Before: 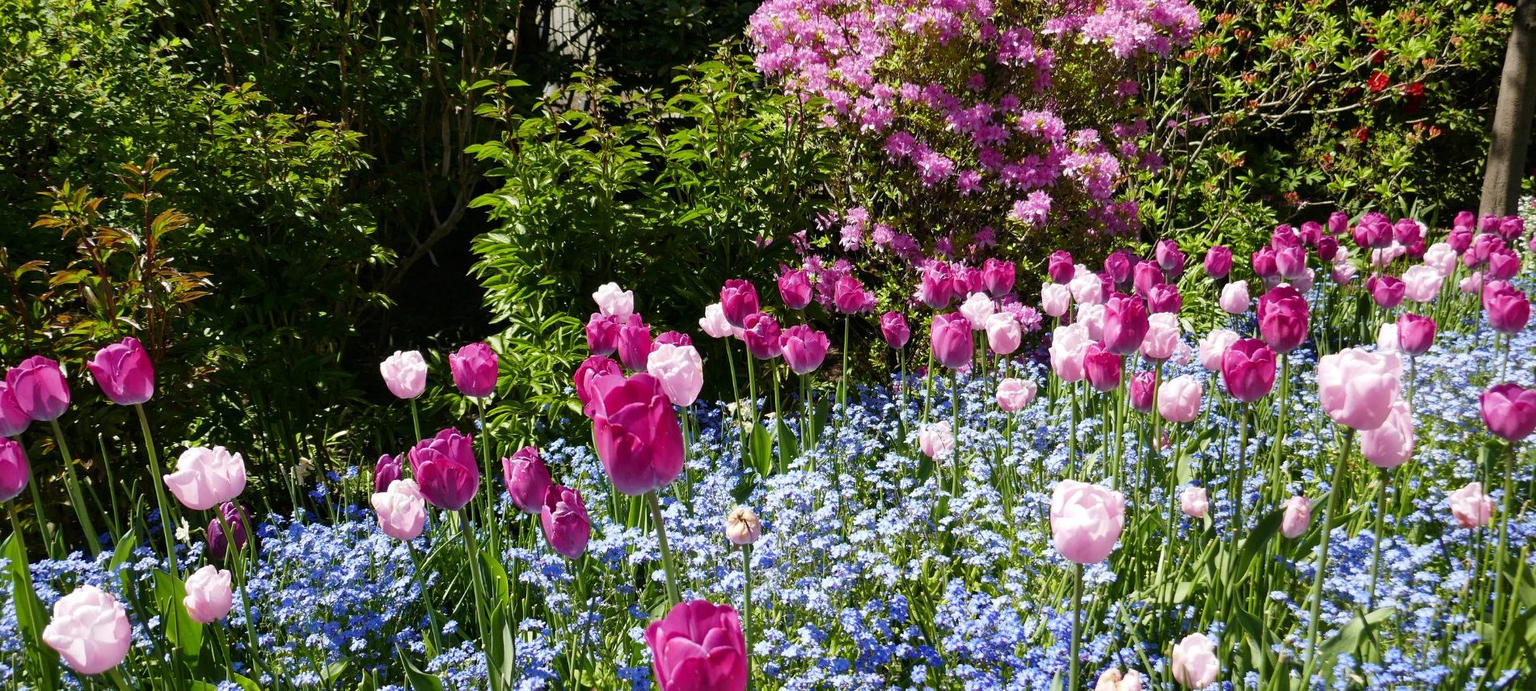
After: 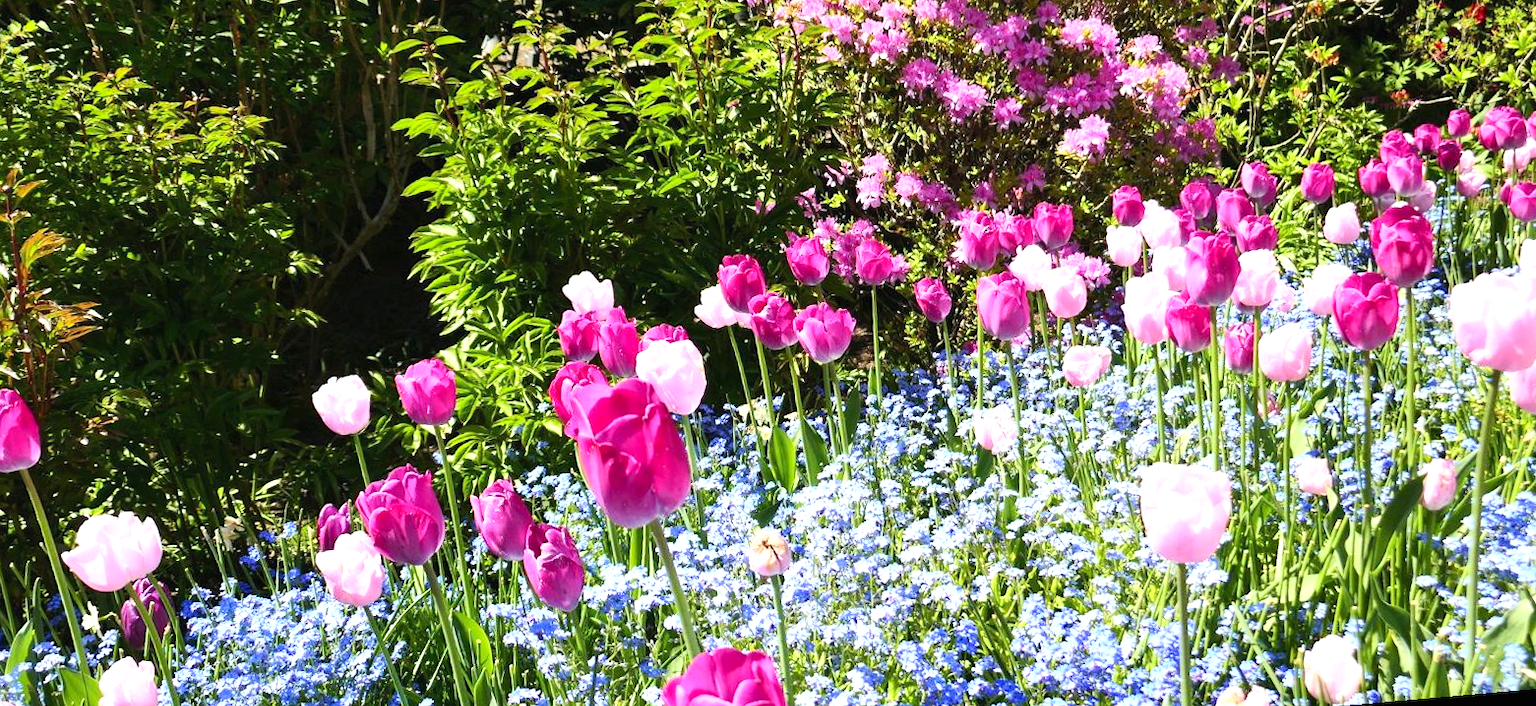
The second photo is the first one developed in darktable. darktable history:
crop: left 9.712%, top 16.928%, right 10.845%, bottom 12.332%
rotate and perspective: rotation -4.98°, automatic cropping off
contrast brightness saturation: contrast 0.2, brightness 0.15, saturation 0.14
exposure: black level correction 0, exposure 0.7 EV, compensate exposure bias true, compensate highlight preservation false
